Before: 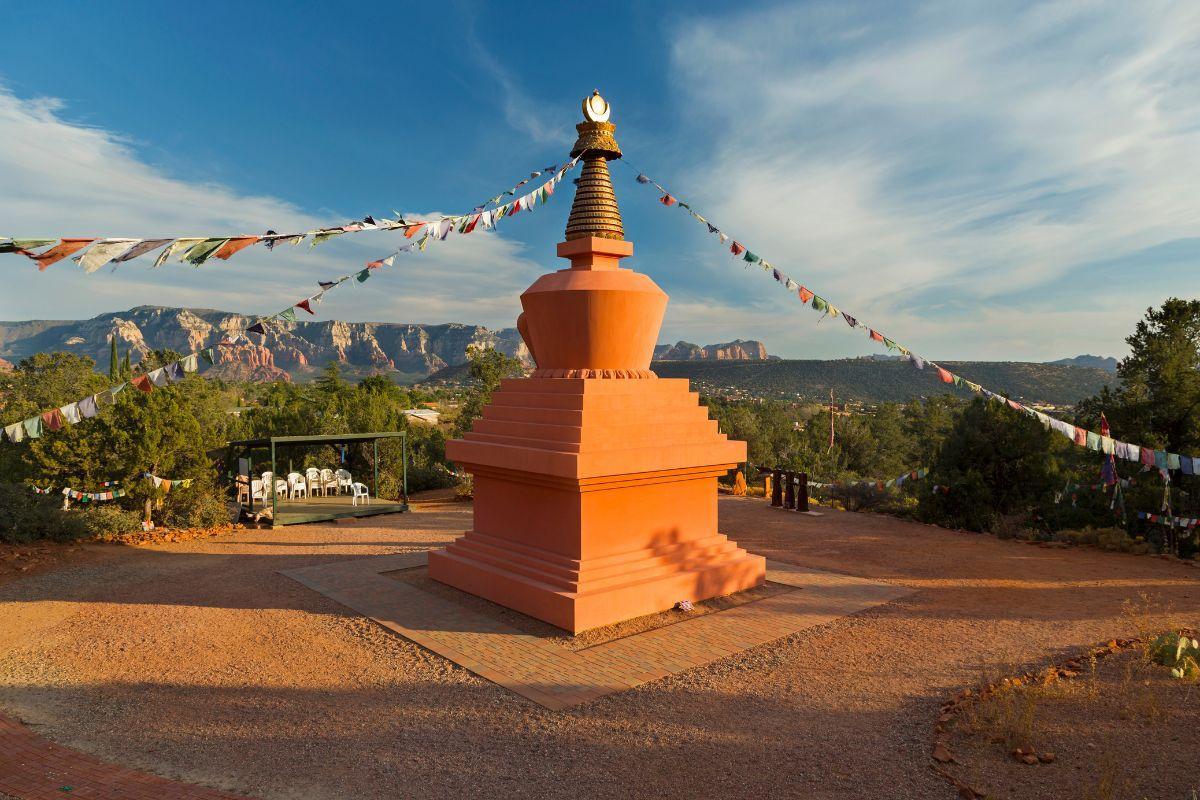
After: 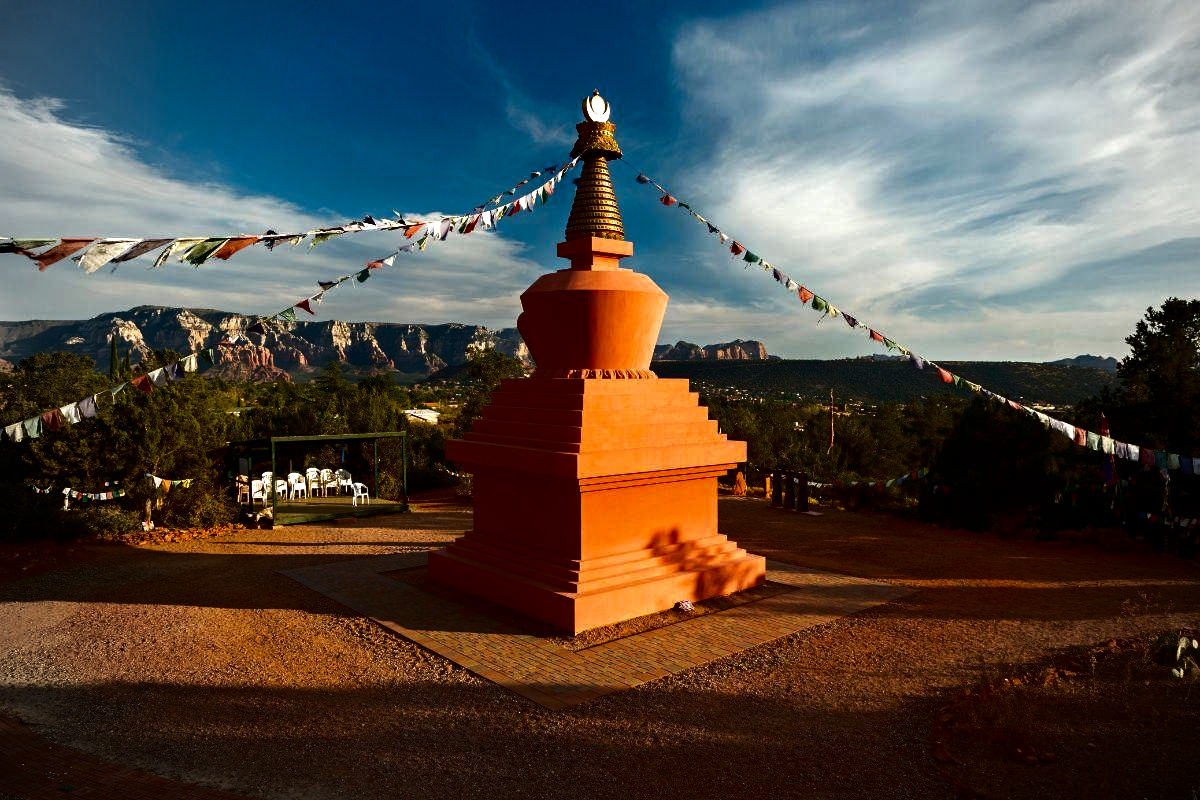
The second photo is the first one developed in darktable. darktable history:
contrast brightness saturation: brightness -0.52
tone equalizer: -8 EV -0.75 EV, -7 EV -0.7 EV, -6 EV -0.6 EV, -5 EV -0.4 EV, -3 EV 0.4 EV, -2 EV 0.6 EV, -1 EV 0.7 EV, +0 EV 0.75 EV, edges refinement/feathering 500, mask exposure compensation -1.57 EV, preserve details no
vignetting: fall-off start 71.74%
